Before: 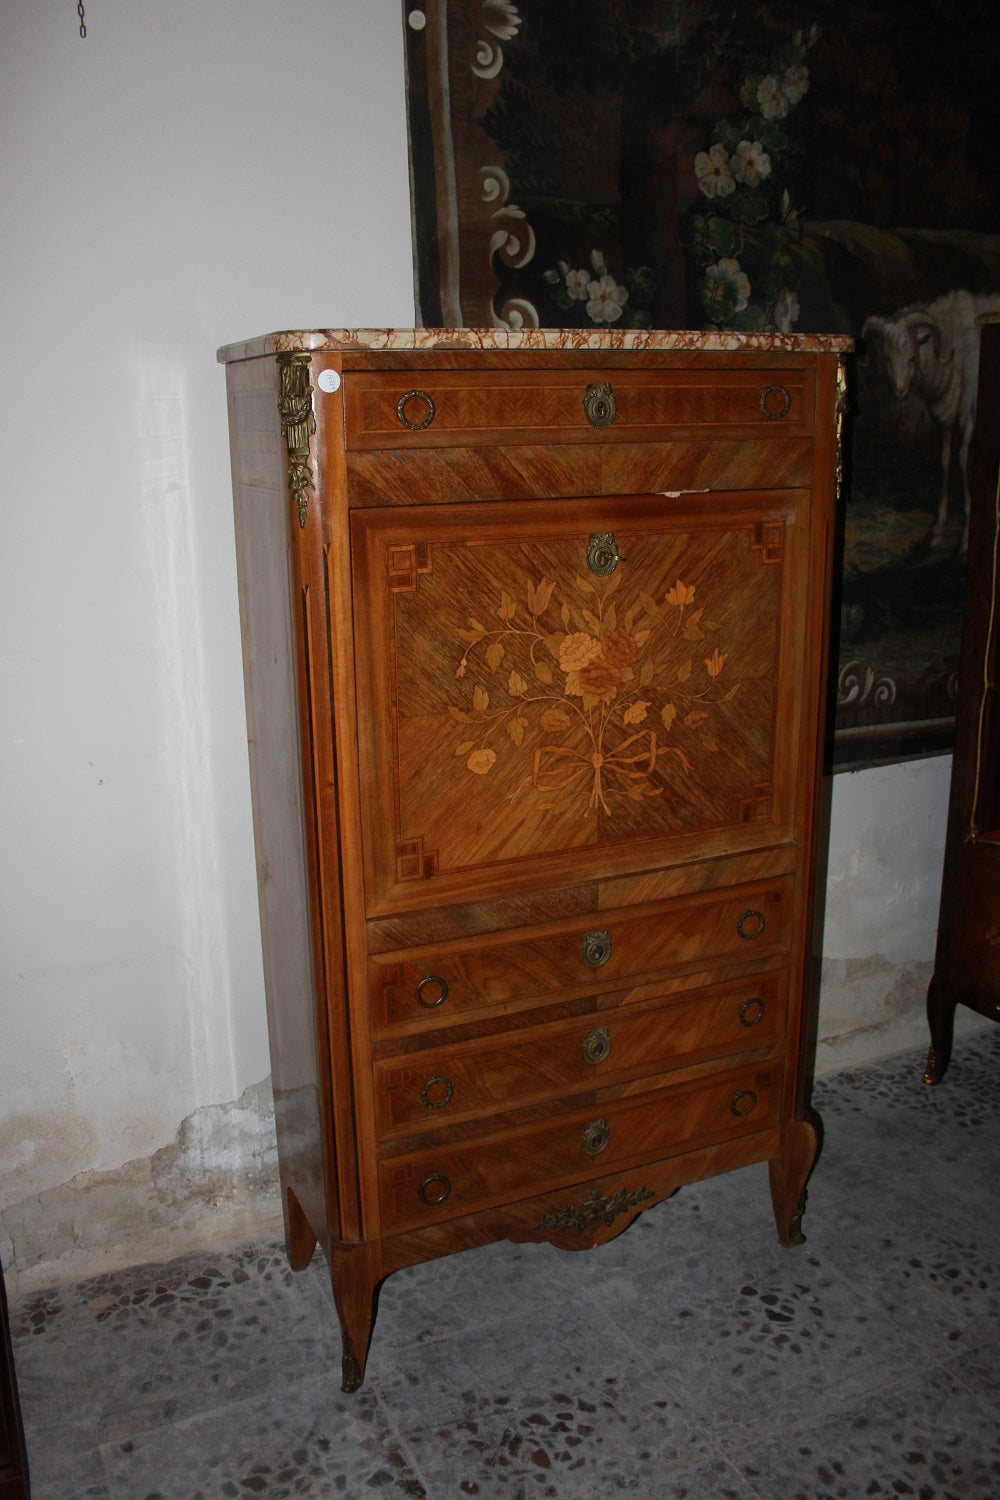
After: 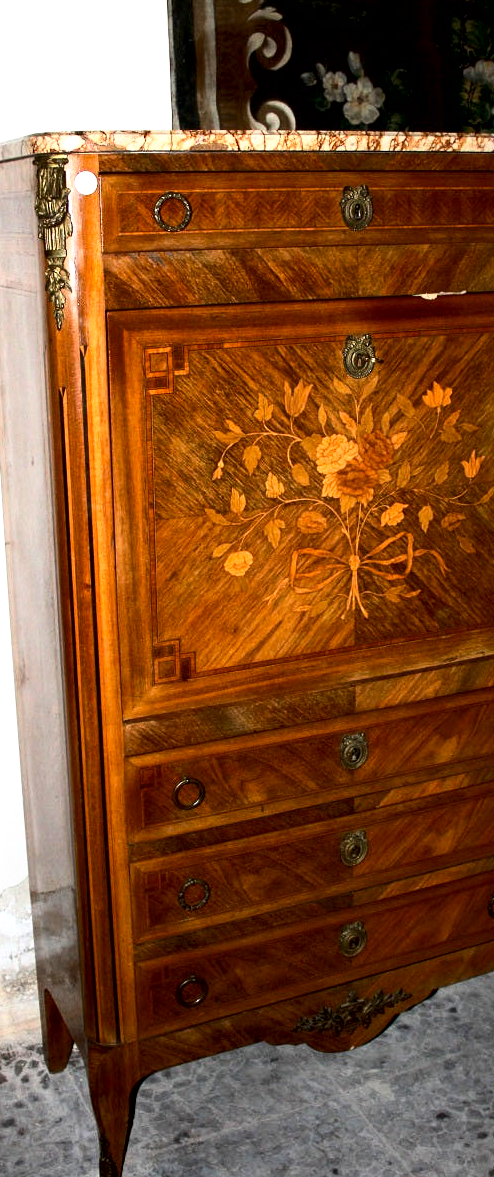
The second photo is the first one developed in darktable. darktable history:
crop and rotate: angle 0.02°, left 24.353%, top 13.219%, right 26.156%, bottom 8.224%
exposure: black level correction 0.009, exposure 1.425 EV, compensate highlight preservation false
tone curve: curves: ch0 [(0, 0) (0.004, 0.001) (0.133, 0.078) (0.325, 0.241) (0.832, 0.917) (1, 1)], color space Lab, linked channels, preserve colors none
